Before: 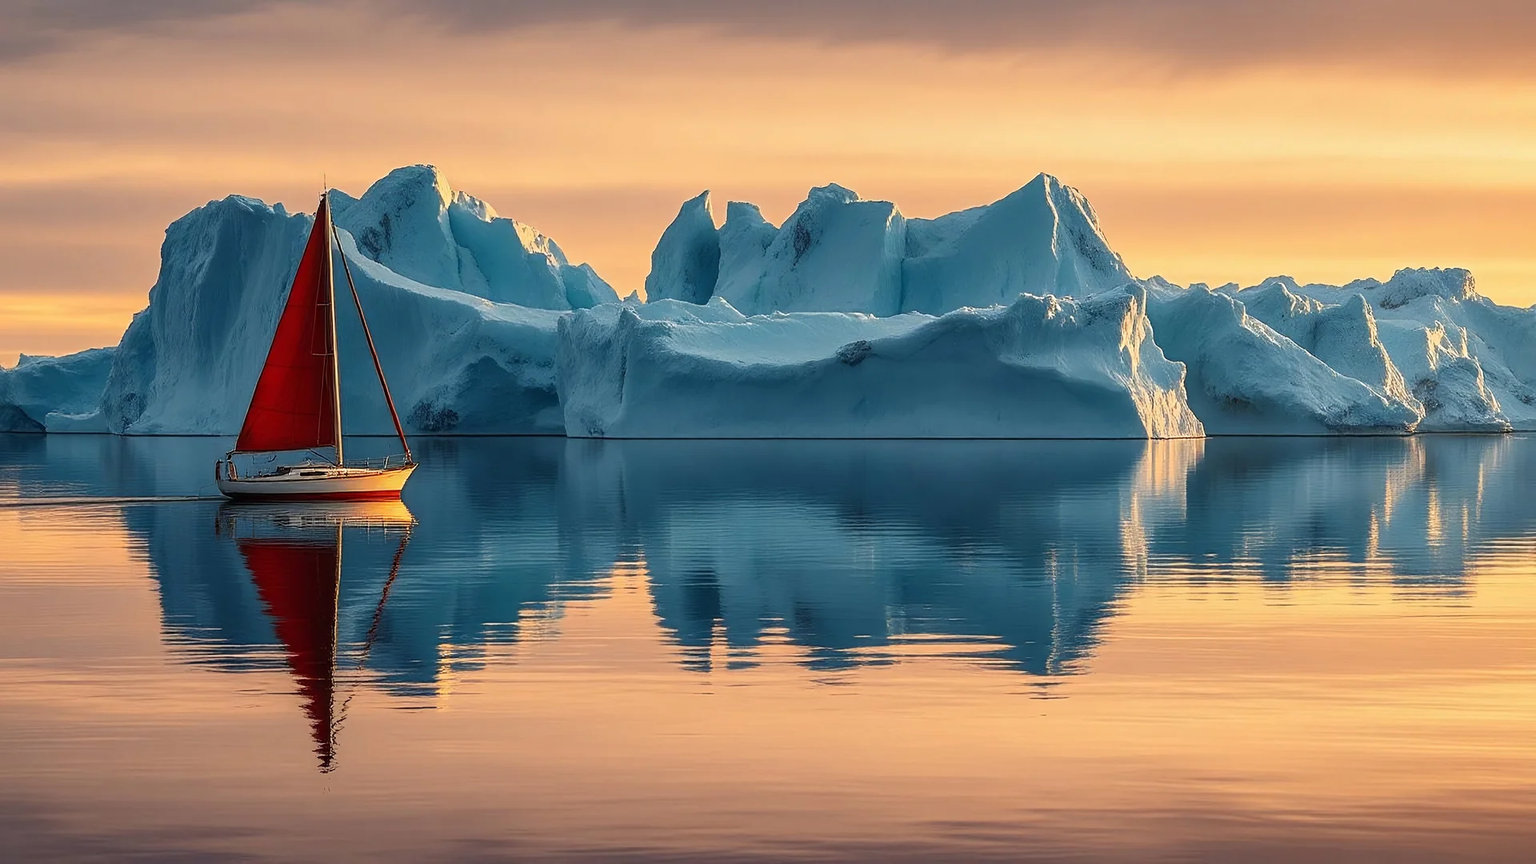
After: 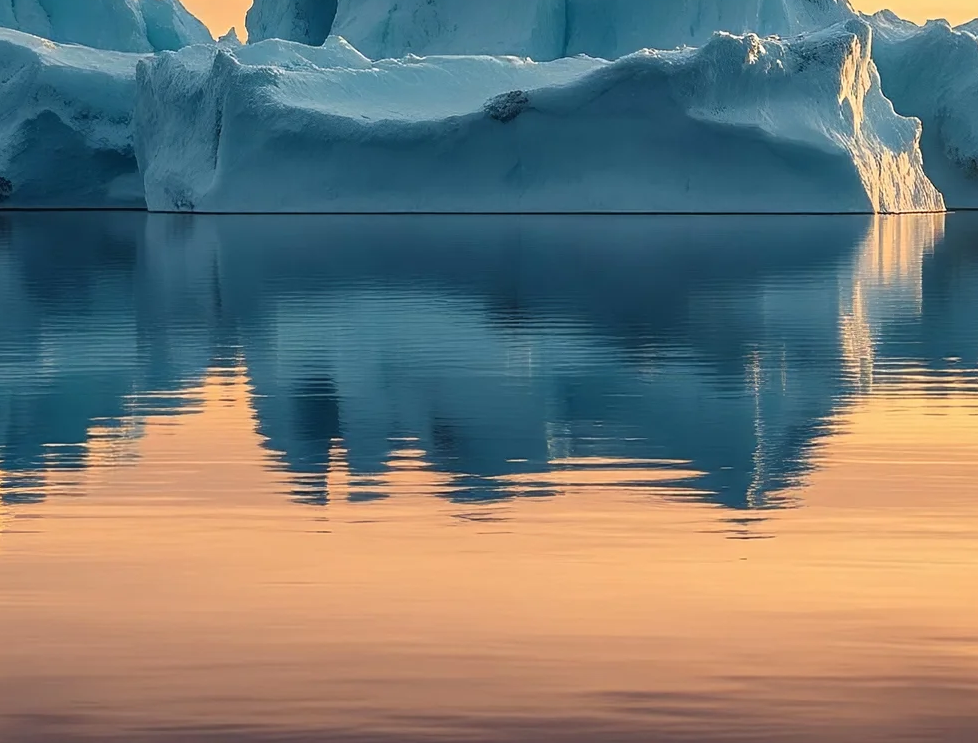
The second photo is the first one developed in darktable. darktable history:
tone equalizer: on, module defaults
crop and rotate: left 29.237%, top 31.152%, right 19.807%
